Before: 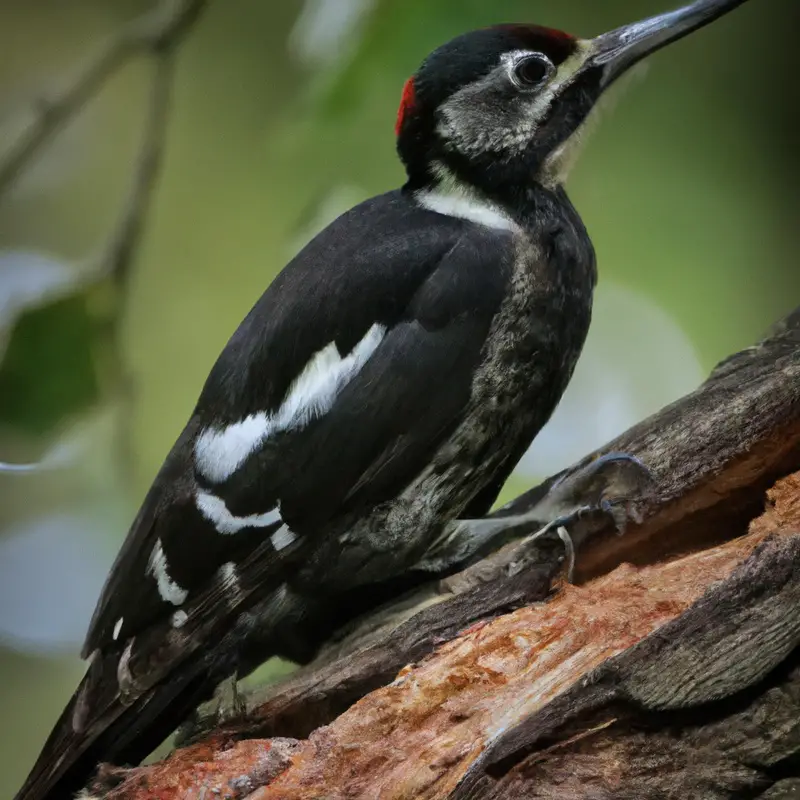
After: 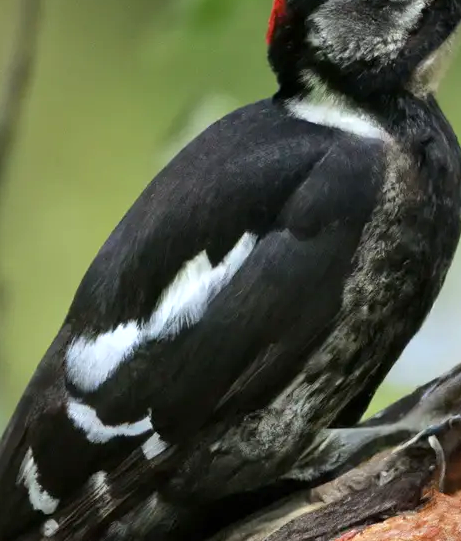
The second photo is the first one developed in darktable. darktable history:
exposure: black level correction 0.001, exposure 0.499 EV, compensate highlight preservation false
crop: left 16.2%, top 11.473%, right 26.092%, bottom 20.838%
